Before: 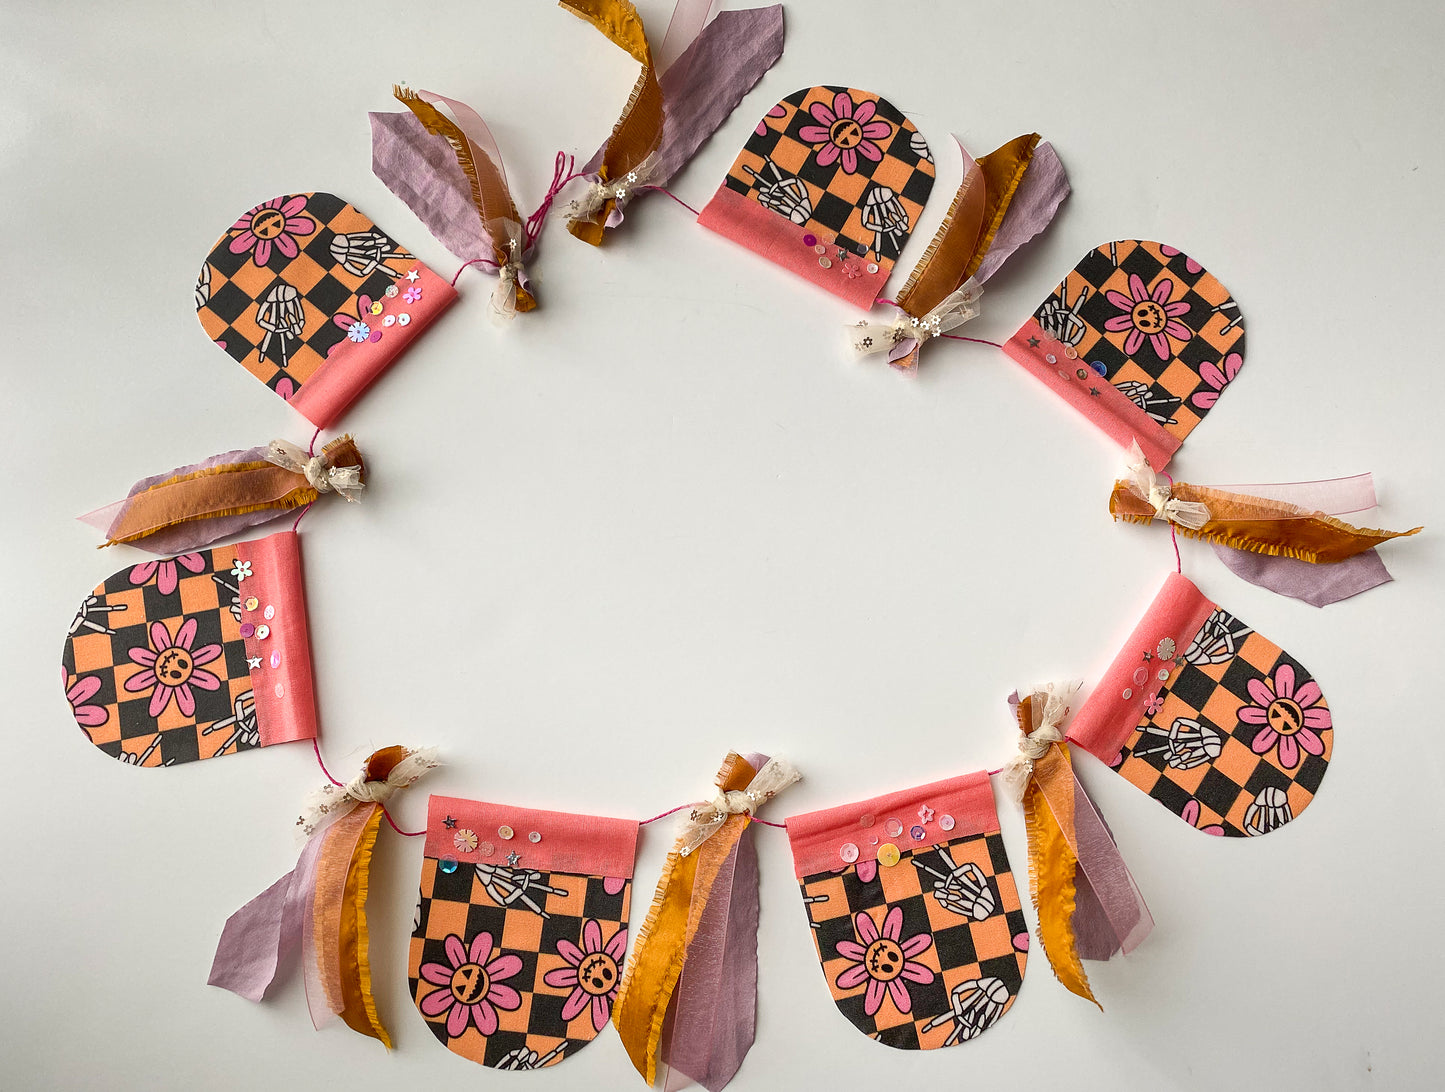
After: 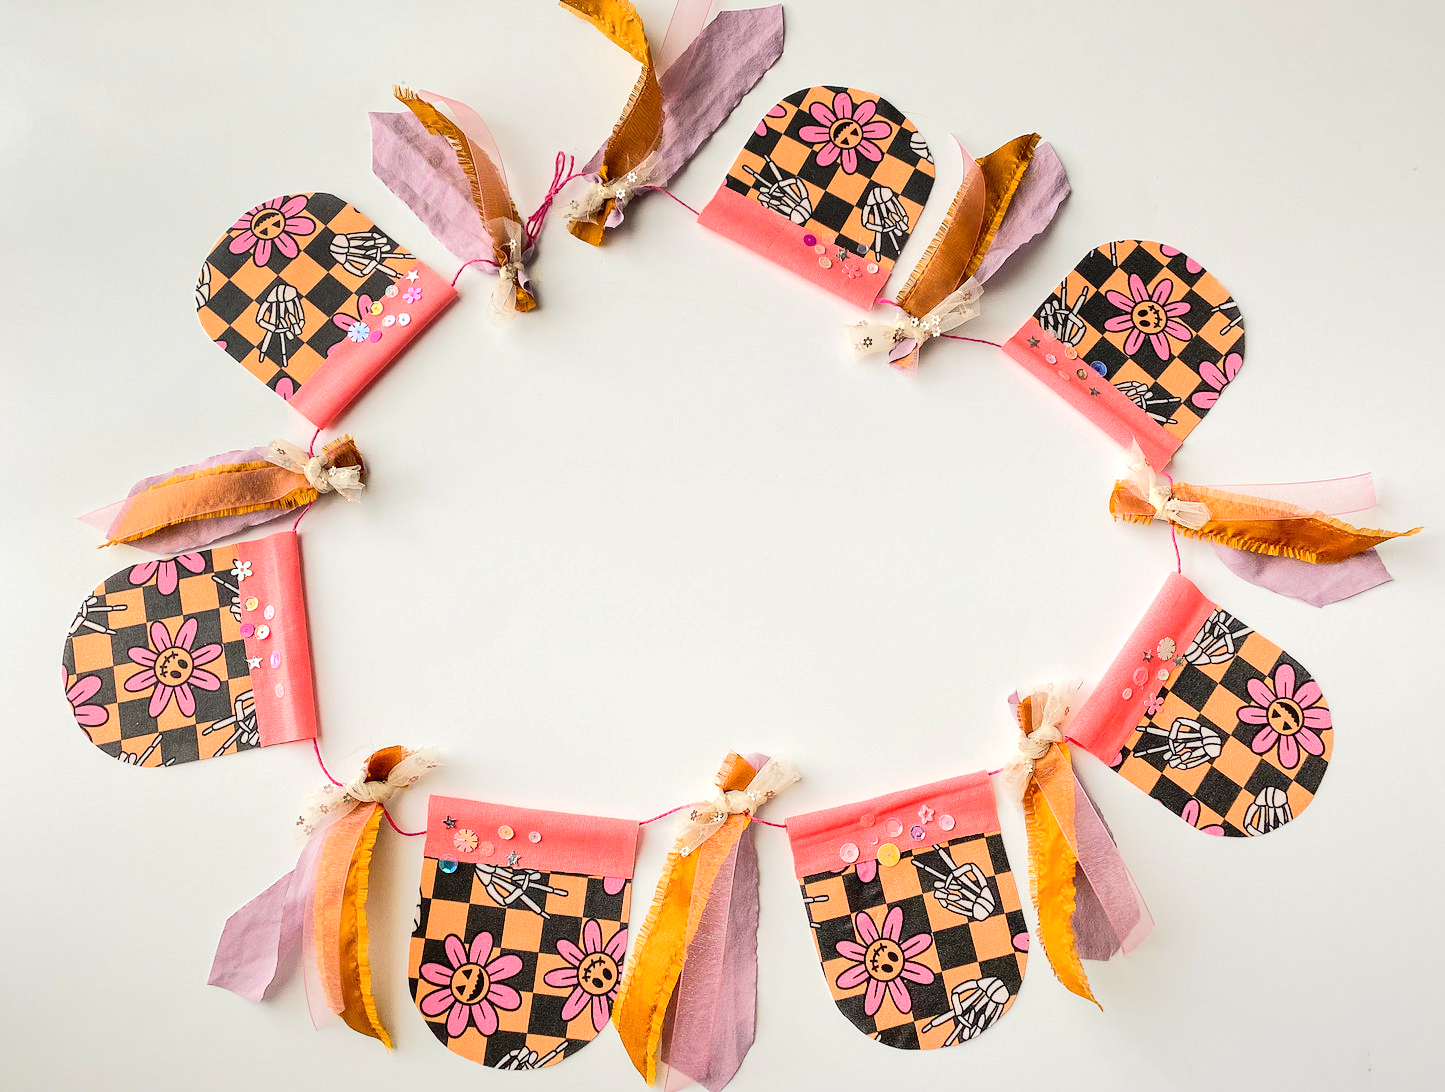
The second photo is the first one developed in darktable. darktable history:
tone equalizer: -7 EV 0.151 EV, -6 EV 0.587 EV, -5 EV 1.12 EV, -4 EV 1.33 EV, -3 EV 1.18 EV, -2 EV 0.6 EV, -1 EV 0.148 EV, edges refinement/feathering 500, mask exposure compensation -1.57 EV, preserve details no
